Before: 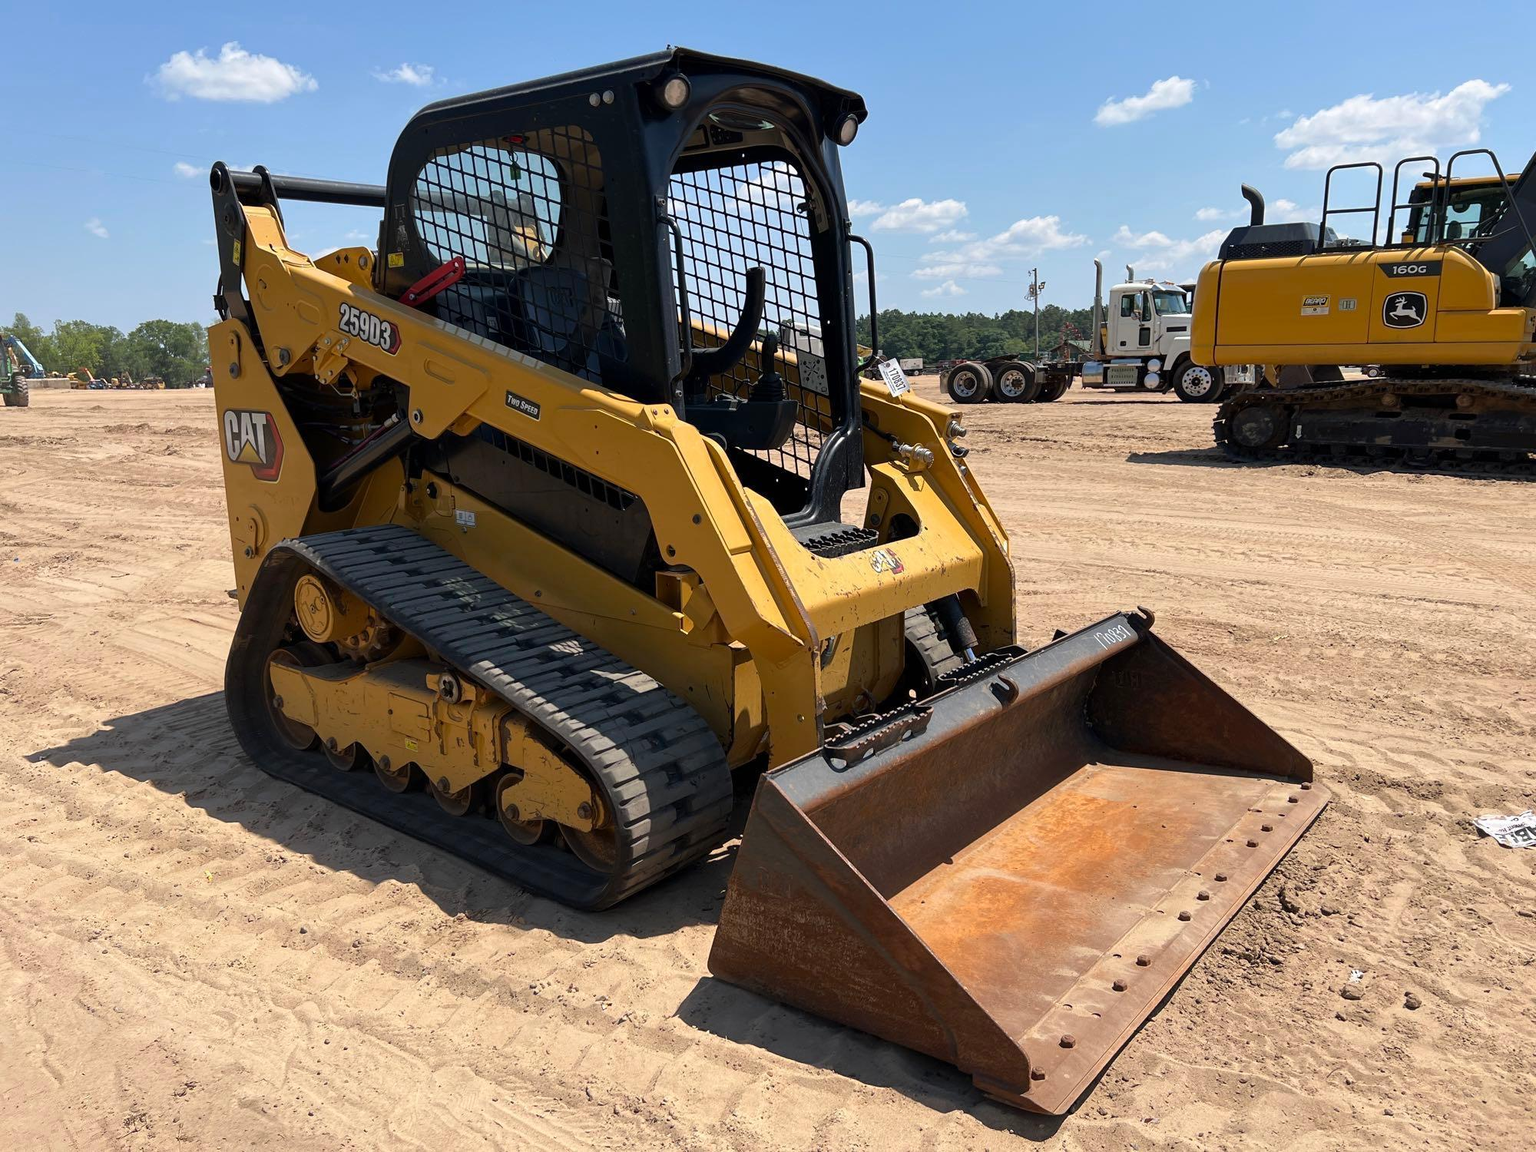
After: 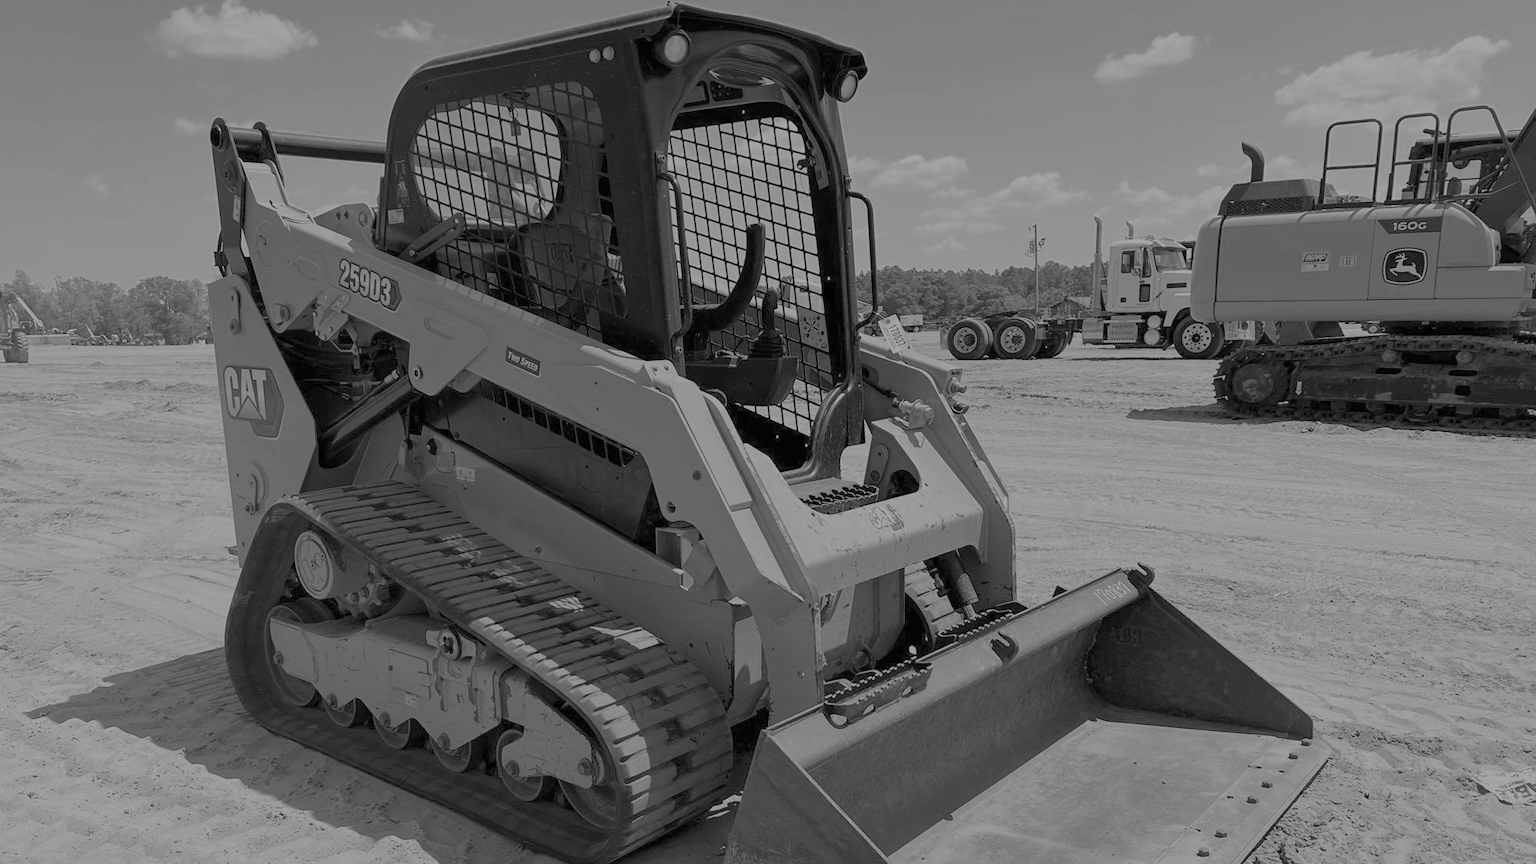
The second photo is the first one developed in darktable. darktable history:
monochrome: on, module defaults
crop: top 3.857%, bottom 21.132%
filmic rgb: black relative exposure -14 EV, white relative exposure 8 EV, threshold 3 EV, hardness 3.74, latitude 50%, contrast 0.5, color science v5 (2021), contrast in shadows safe, contrast in highlights safe, enable highlight reconstruction true
